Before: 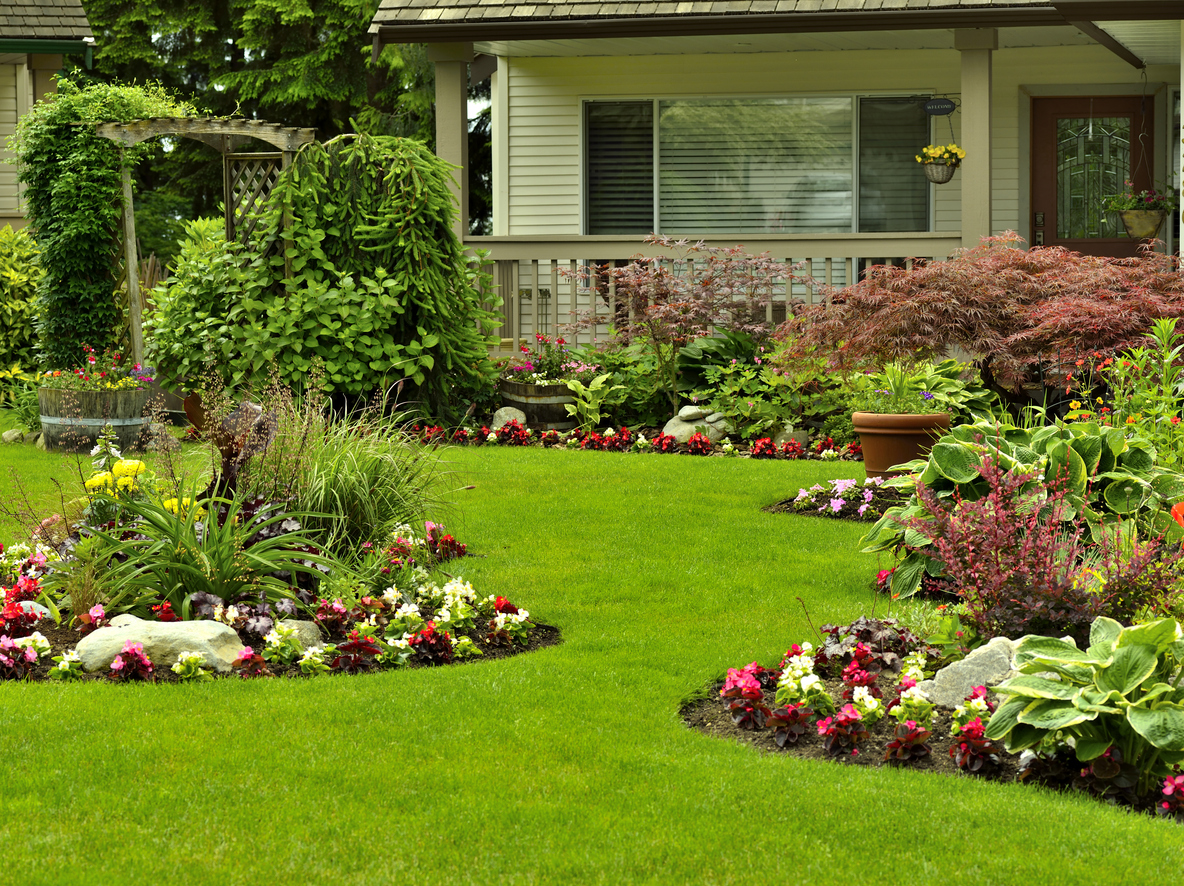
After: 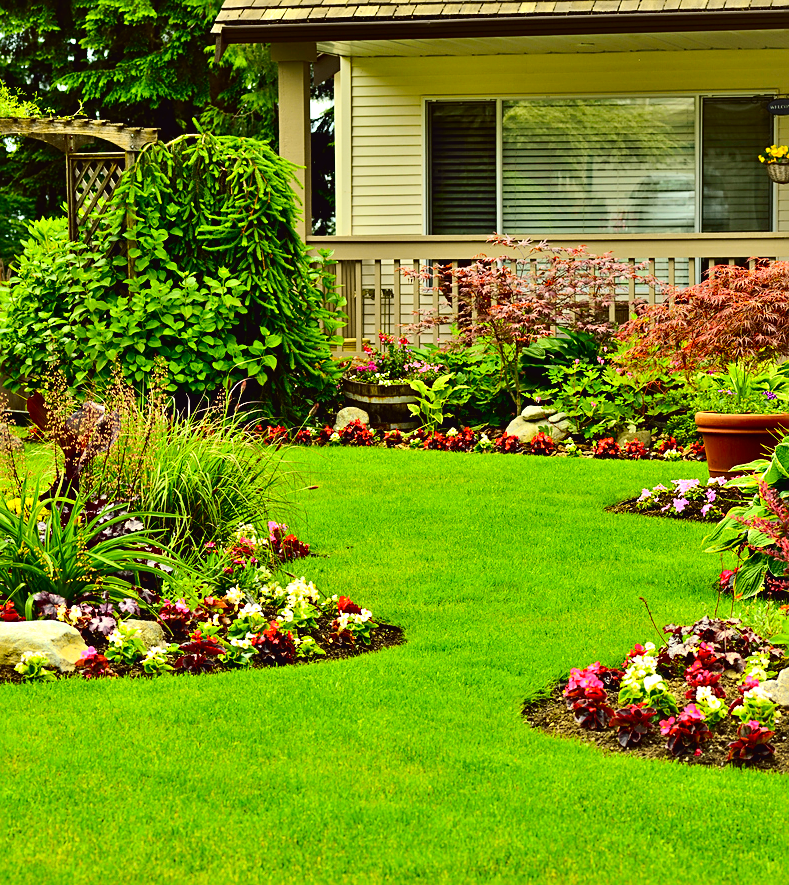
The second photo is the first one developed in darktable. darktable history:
tone curve: curves: ch0 [(0, 0.023) (0.103, 0.087) (0.295, 0.297) (0.445, 0.531) (0.553, 0.665) (0.735, 0.843) (0.994, 1)]; ch1 [(0, 0) (0.414, 0.395) (0.447, 0.447) (0.485, 0.5) (0.512, 0.524) (0.542, 0.581) (0.581, 0.632) (0.646, 0.715) (1, 1)]; ch2 [(0, 0) (0.369, 0.388) (0.449, 0.431) (0.478, 0.471) (0.516, 0.517) (0.579, 0.624) (0.674, 0.775) (1, 1)], color space Lab, independent channels, preserve colors none
sharpen: on, module defaults
contrast equalizer: octaves 7, y [[0.6 ×6], [0.55 ×6], [0 ×6], [0 ×6], [0 ×6]], mix 0.15
crop and rotate: left 13.342%, right 19.991%
